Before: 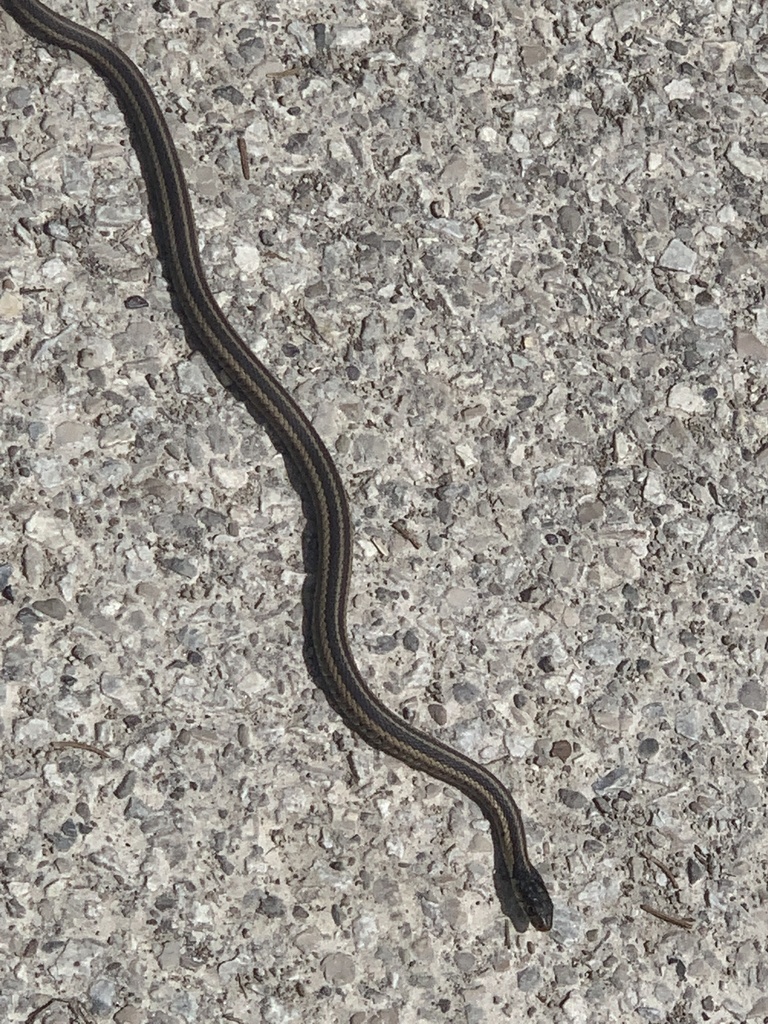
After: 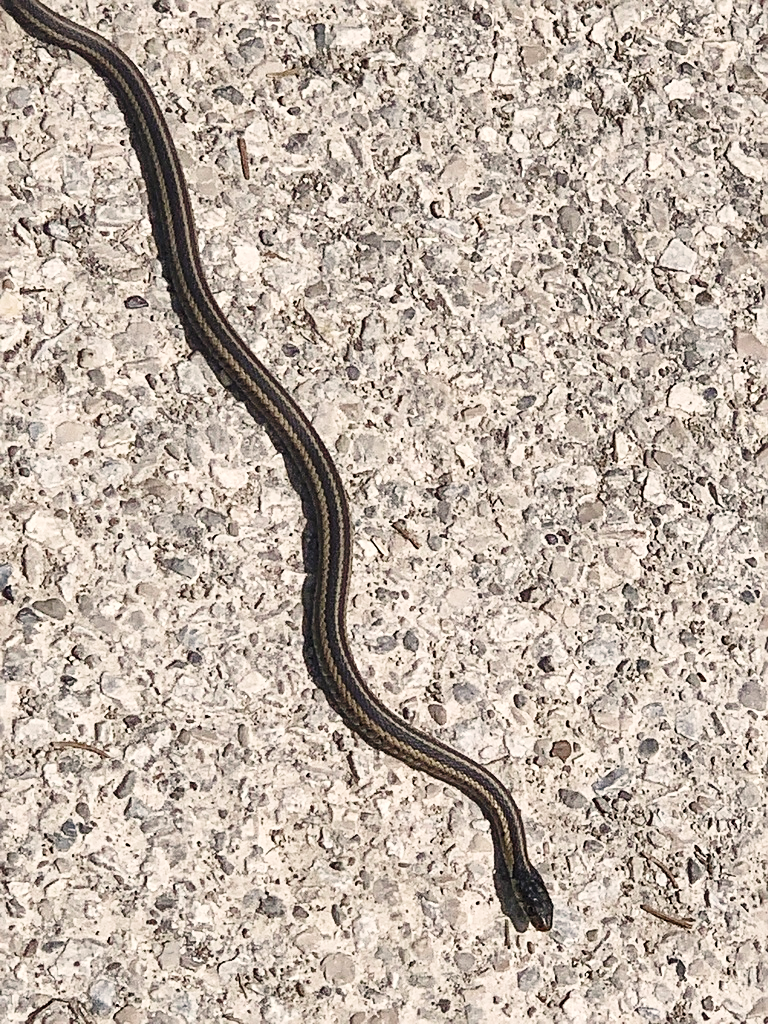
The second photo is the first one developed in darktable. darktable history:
sharpen: on, module defaults
base curve: curves: ch0 [(0, 0) (0.028, 0.03) (0.121, 0.232) (0.46, 0.748) (0.859, 0.968) (1, 1)], preserve colors none
shadows and highlights: shadows 32.27, highlights -33.02, soften with gaussian
color correction: highlights a* 3.62, highlights b* 5.11
